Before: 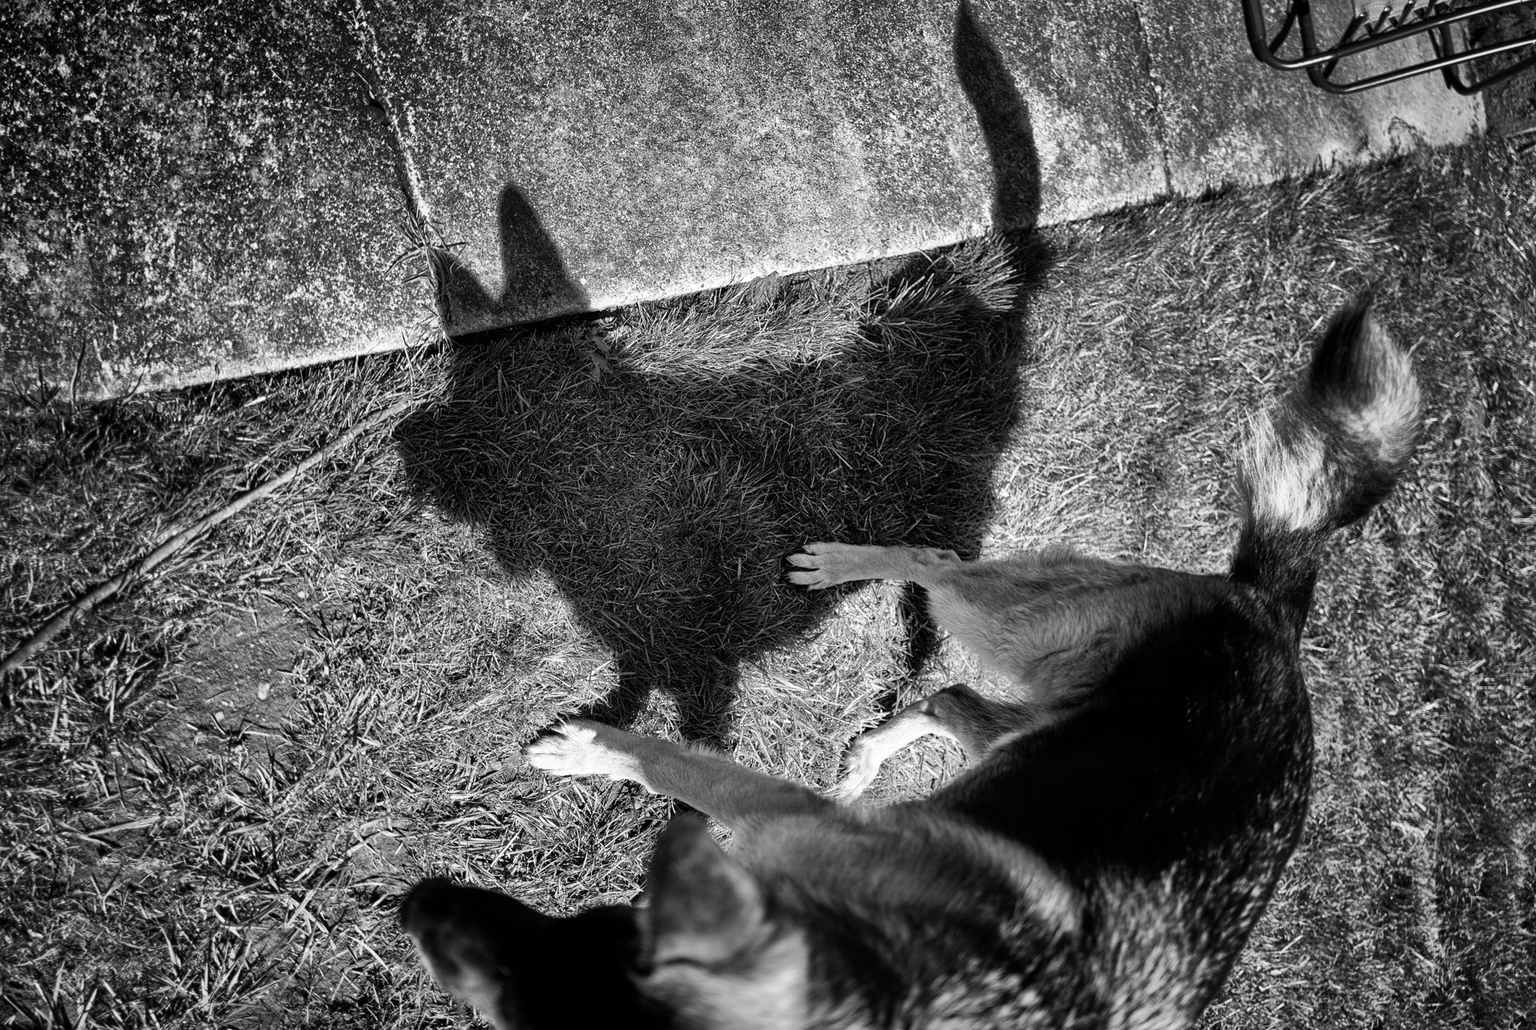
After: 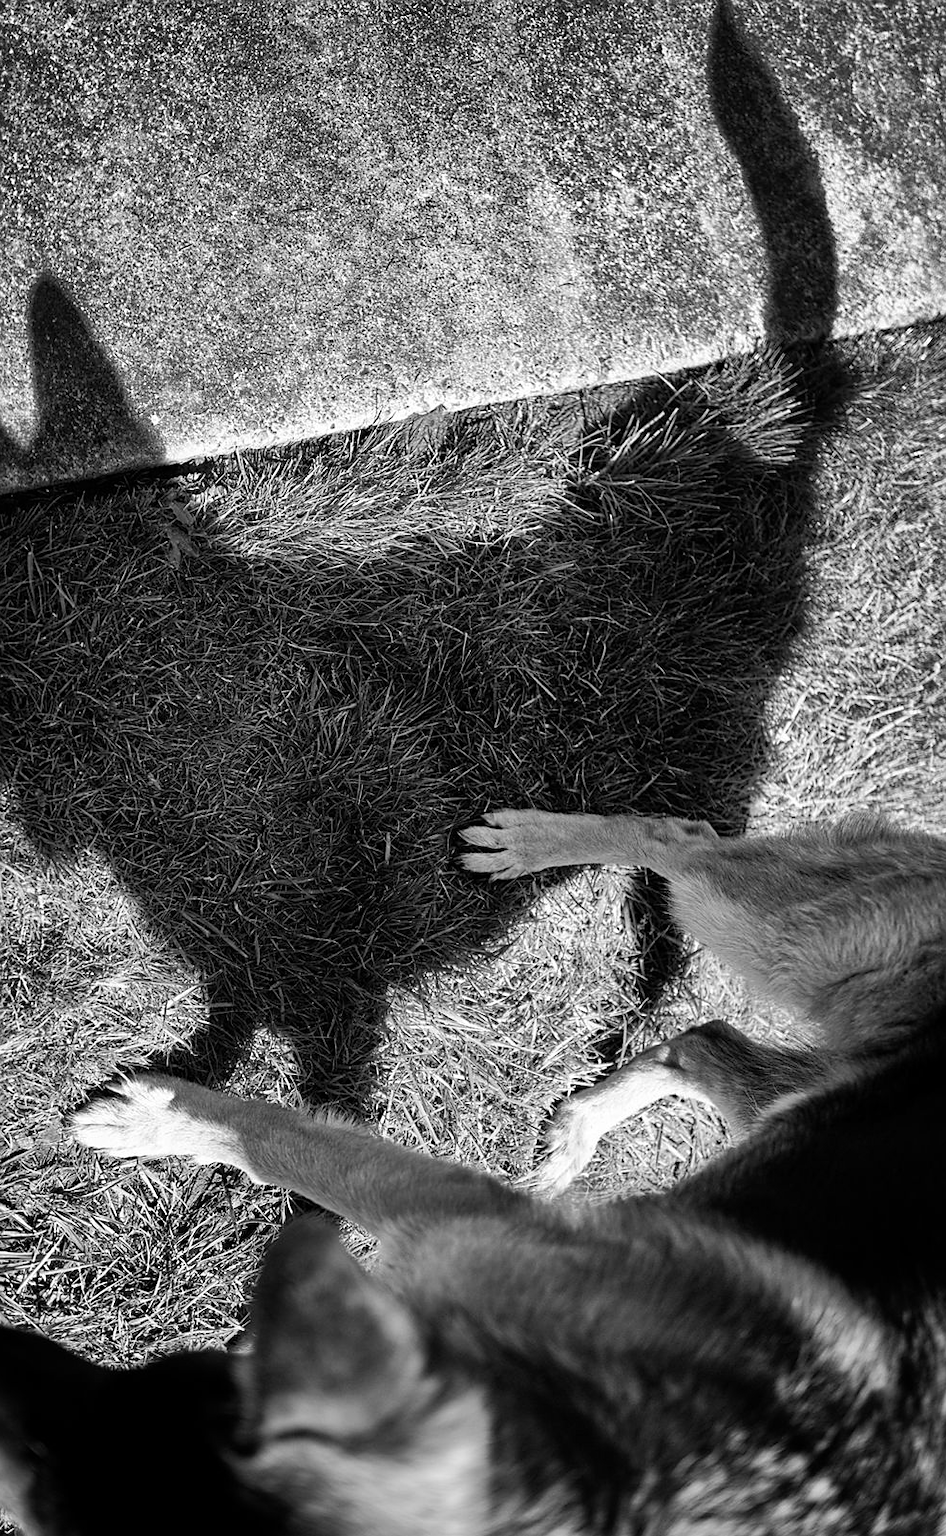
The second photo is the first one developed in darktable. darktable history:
tone equalizer: edges refinement/feathering 500, mask exposure compensation -1.57 EV, preserve details no
sharpen: radius 1.503, amount 0.397, threshold 1.564
crop: left 31.248%, right 27.4%
contrast brightness saturation: contrast 0.071
